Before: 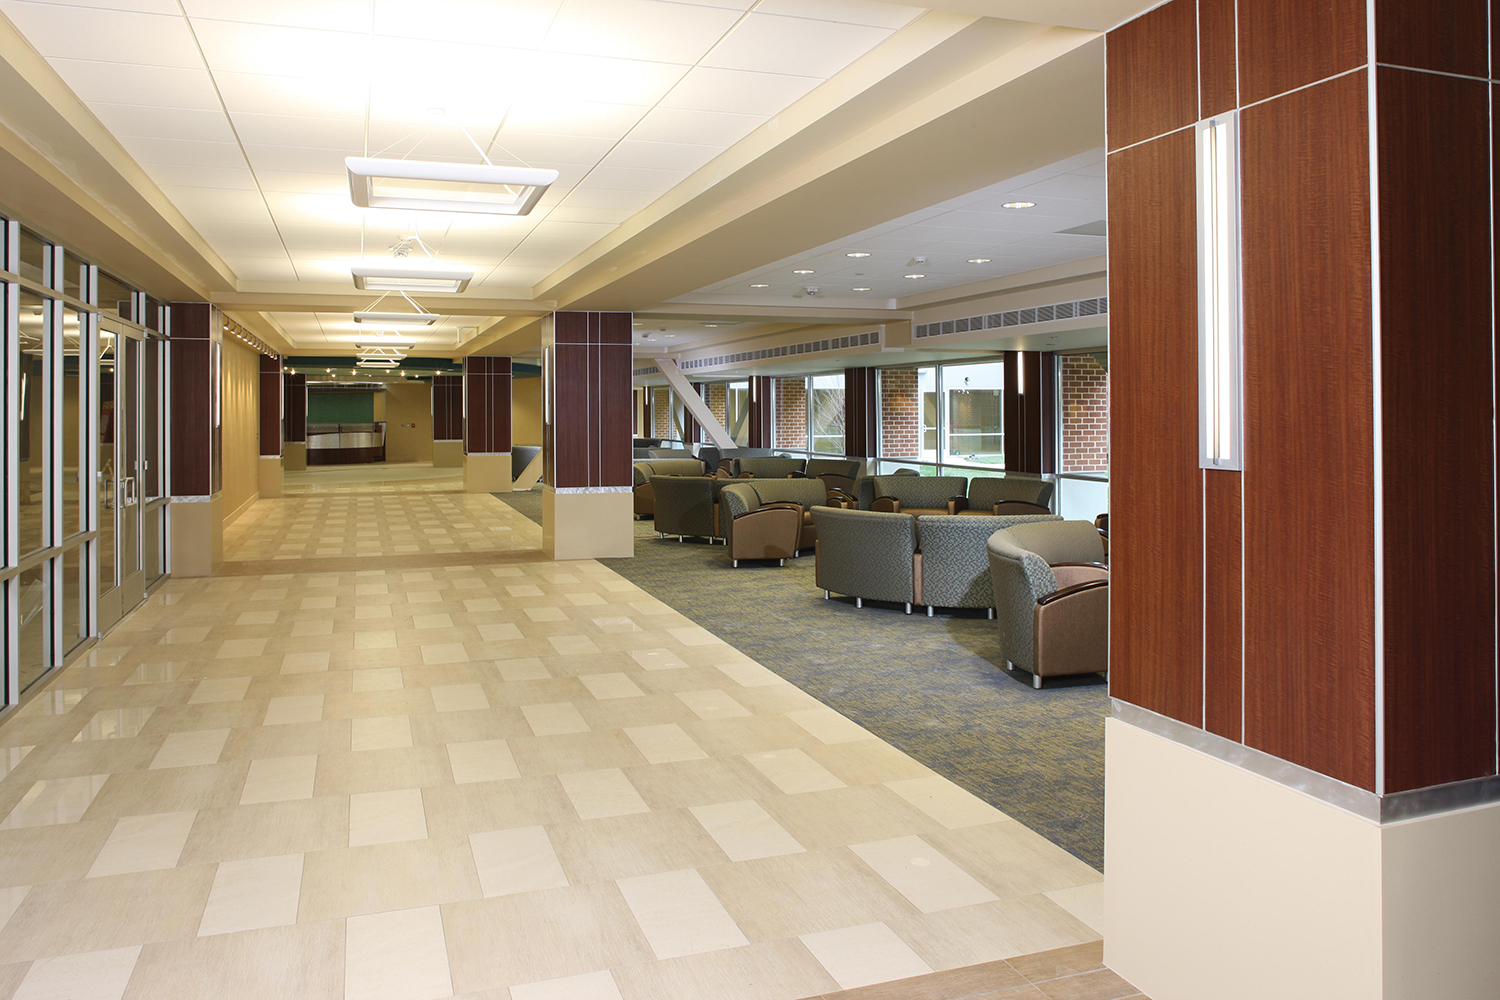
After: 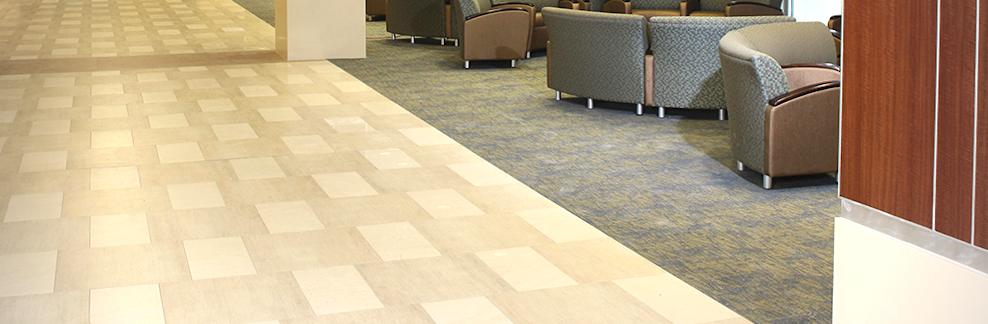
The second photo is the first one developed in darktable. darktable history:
crop: left 18.091%, top 51.13%, right 17.525%, bottom 16.85%
rotate and perspective: lens shift (vertical) 0.048, lens shift (horizontal) -0.024, automatic cropping off
exposure: exposure 0.507 EV, compensate highlight preservation false
vignetting: on, module defaults
